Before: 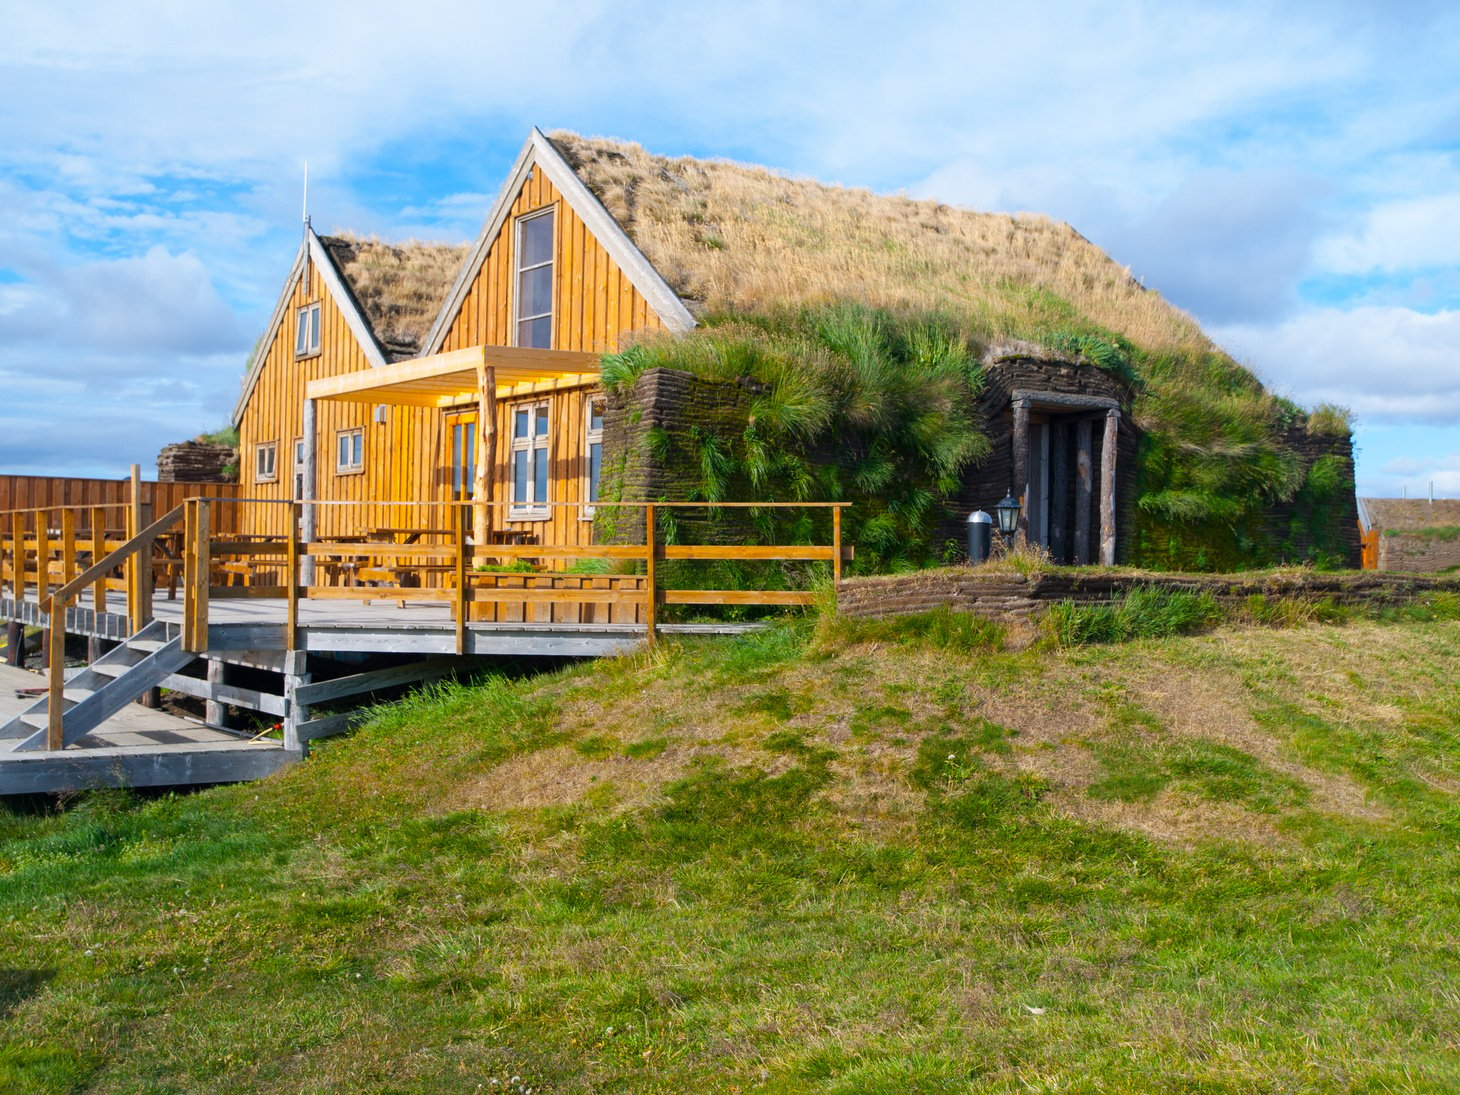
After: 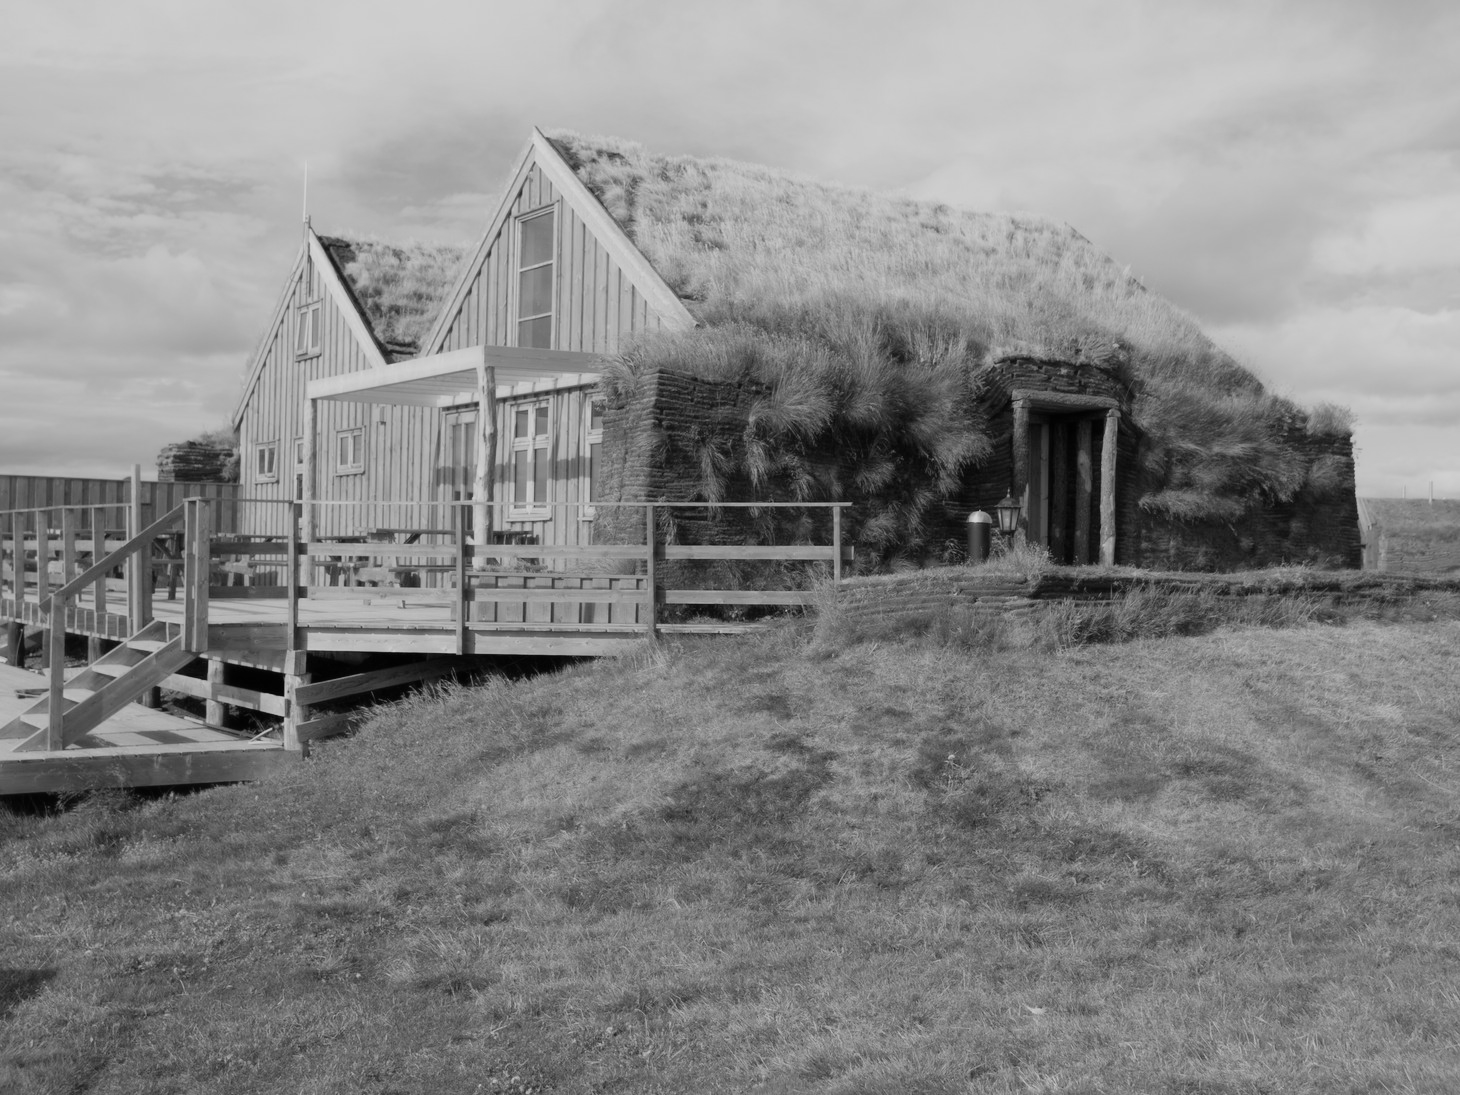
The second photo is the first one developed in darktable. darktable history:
color correction: saturation 1.1
filmic rgb: black relative exposure -16 EV, threshold -0.33 EV, transition 3.19 EV, structure ↔ texture 100%, target black luminance 0%, hardness 7.57, latitude 72.96%, contrast 0.908, highlights saturation mix 10%, shadows ↔ highlights balance -0.38%, add noise in highlights 0, preserve chrominance no, color science v4 (2020), iterations of high-quality reconstruction 10, enable highlight reconstruction true
white balance: emerald 1
monochrome: on, module defaults
contrast equalizer: octaves 7, y [[0.502, 0.505, 0.512, 0.529, 0.564, 0.588], [0.5 ×6], [0.502, 0.505, 0.512, 0.529, 0.564, 0.588], [0, 0.001, 0.001, 0.004, 0.008, 0.011], [0, 0.001, 0.001, 0.004, 0.008, 0.011]], mix -1
